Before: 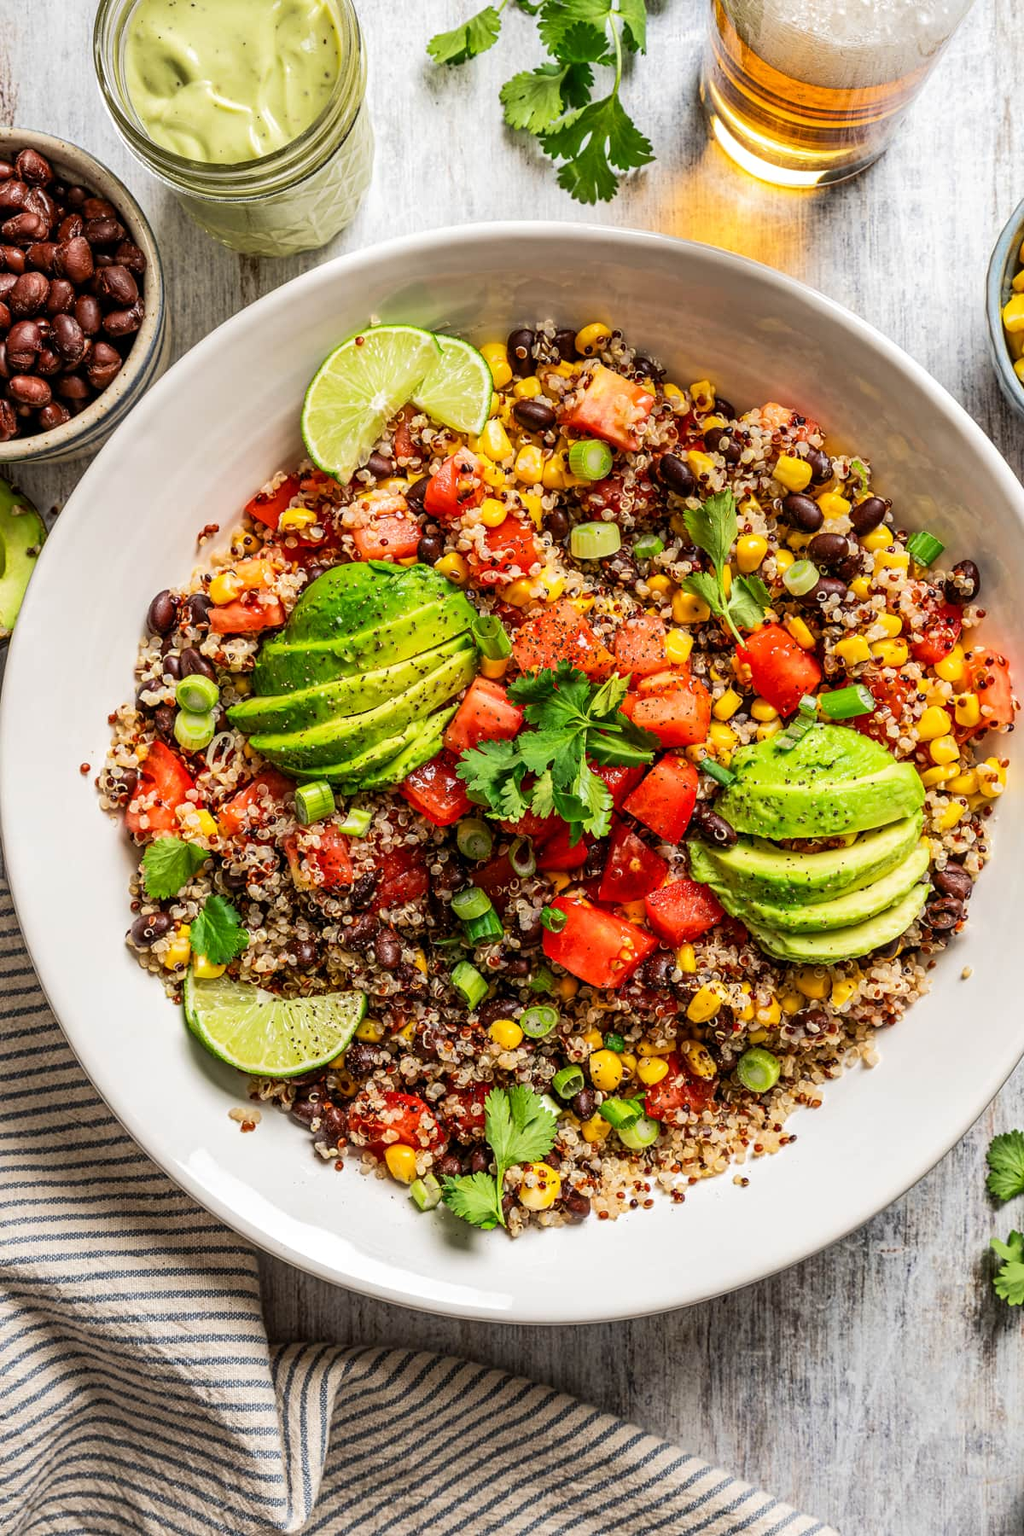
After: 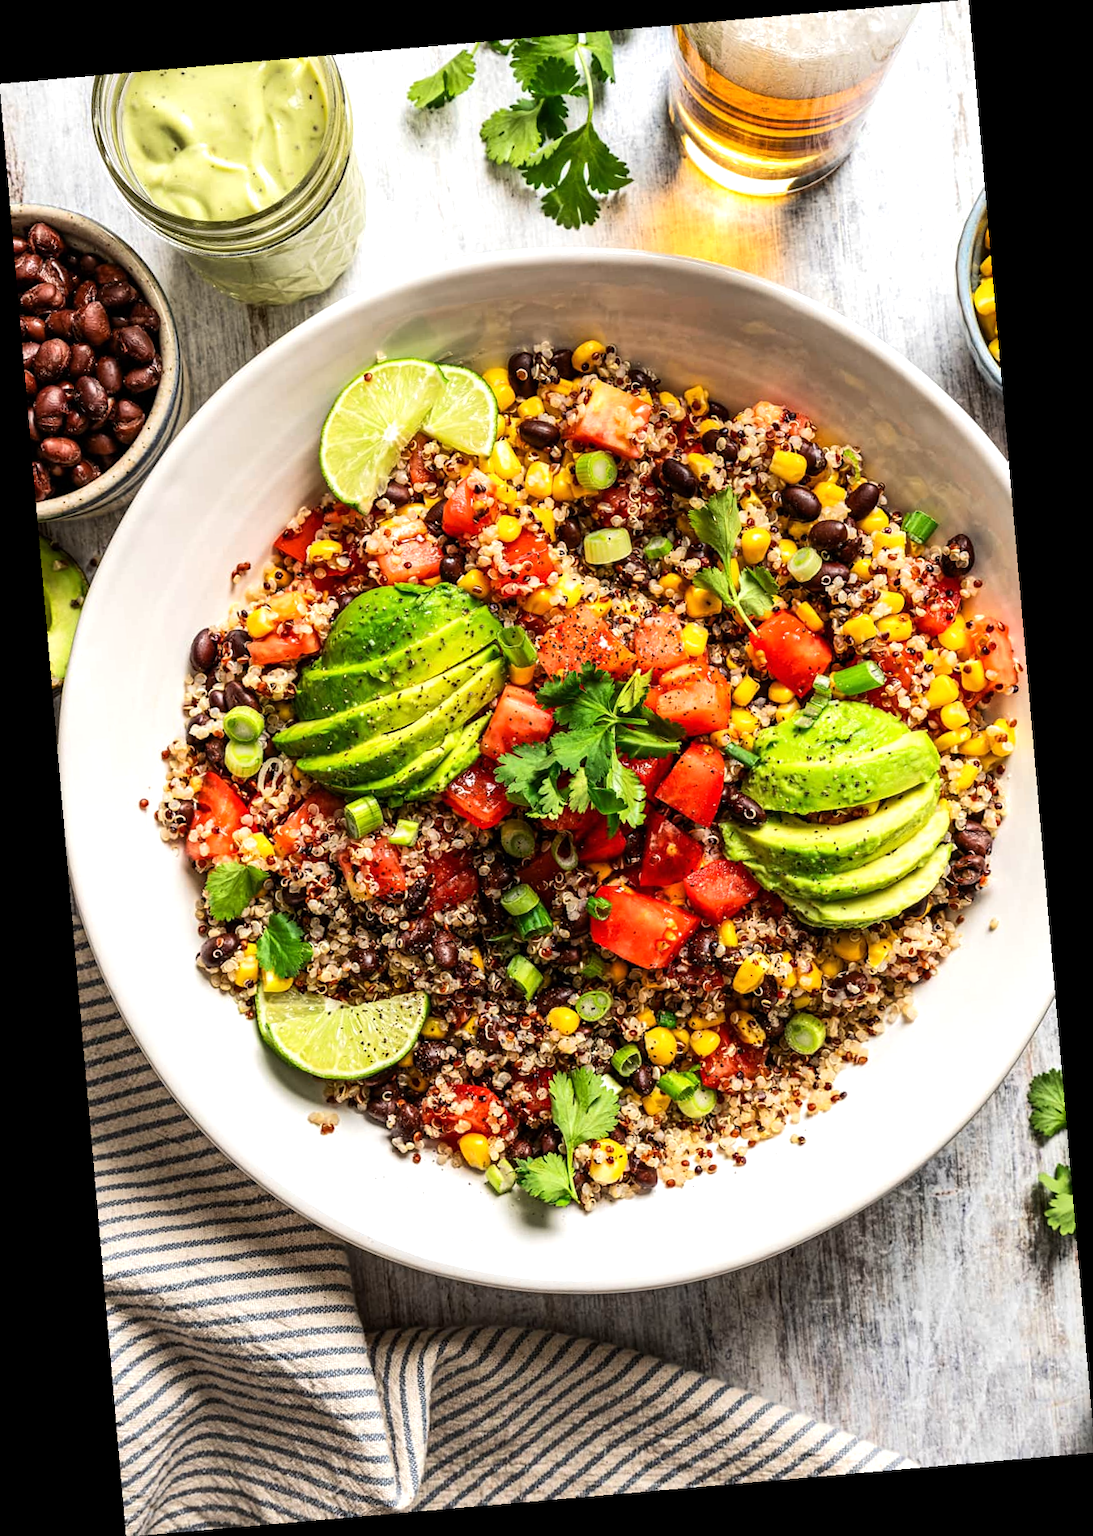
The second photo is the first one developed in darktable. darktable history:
rotate and perspective: rotation -4.98°, automatic cropping off
tone equalizer: -8 EV -0.417 EV, -7 EV -0.389 EV, -6 EV -0.333 EV, -5 EV -0.222 EV, -3 EV 0.222 EV, -2 EV 0.333 EV, -1 EV 0.389 EV, +0 EV 0.417 EV, edges refinement/feathering 500, mask exposure compensation -1.57 EV, preserve details no
